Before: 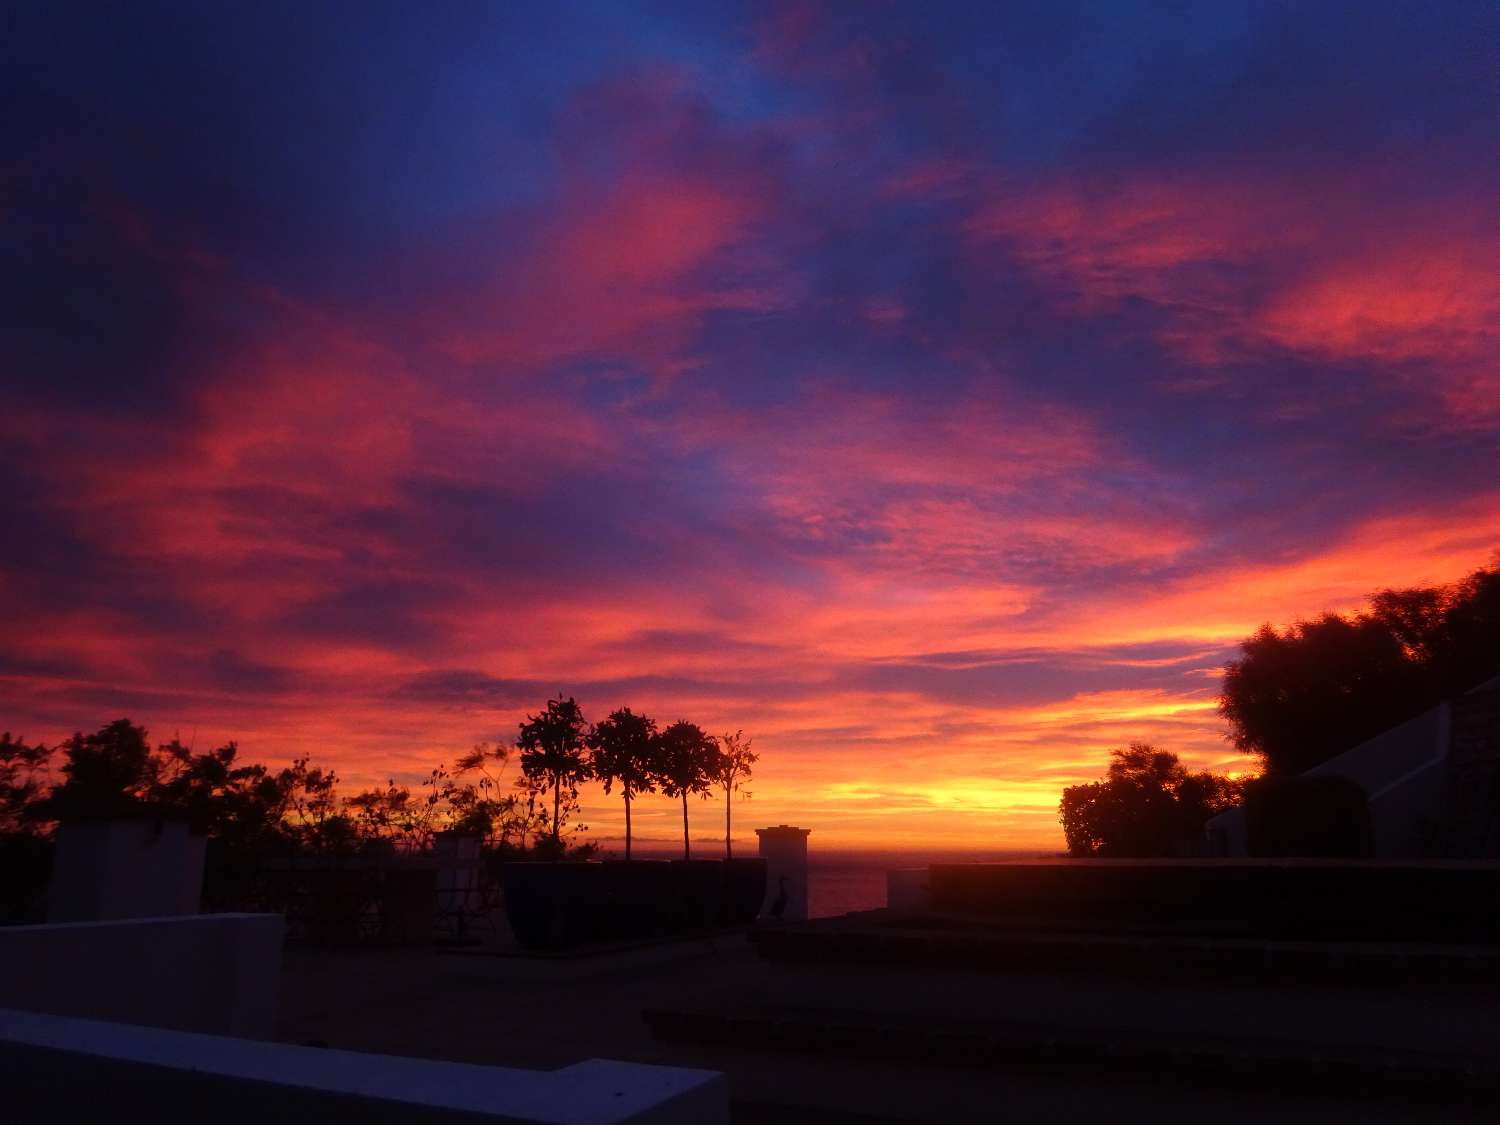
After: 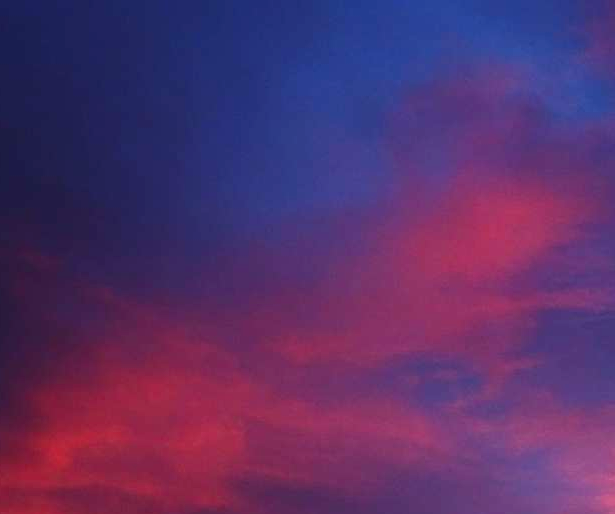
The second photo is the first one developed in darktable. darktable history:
exposure: exposure 0.457 EV, compensate highlight preservation false
contrast brightness saturation: contrast 0.035, saturation 0.068
crop and rotate: left 11.179%, top 0.078%, right 47.796%, bottom 54.212%
